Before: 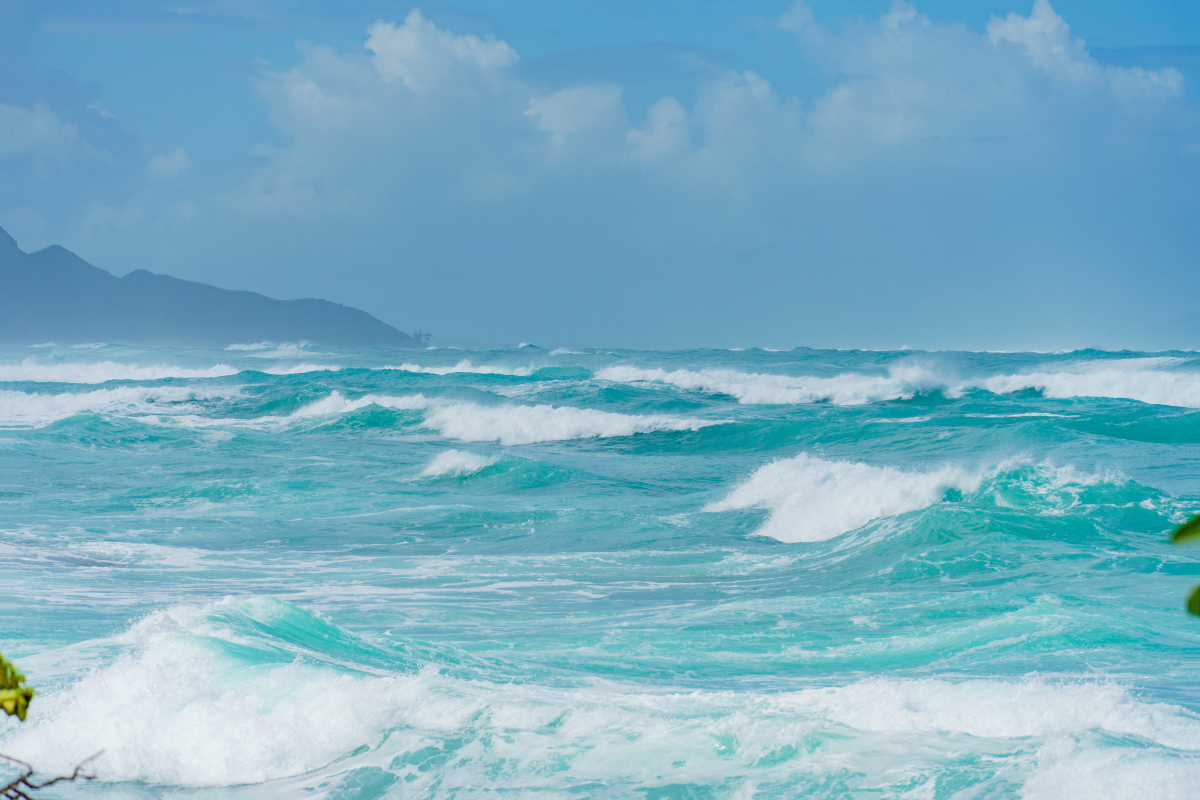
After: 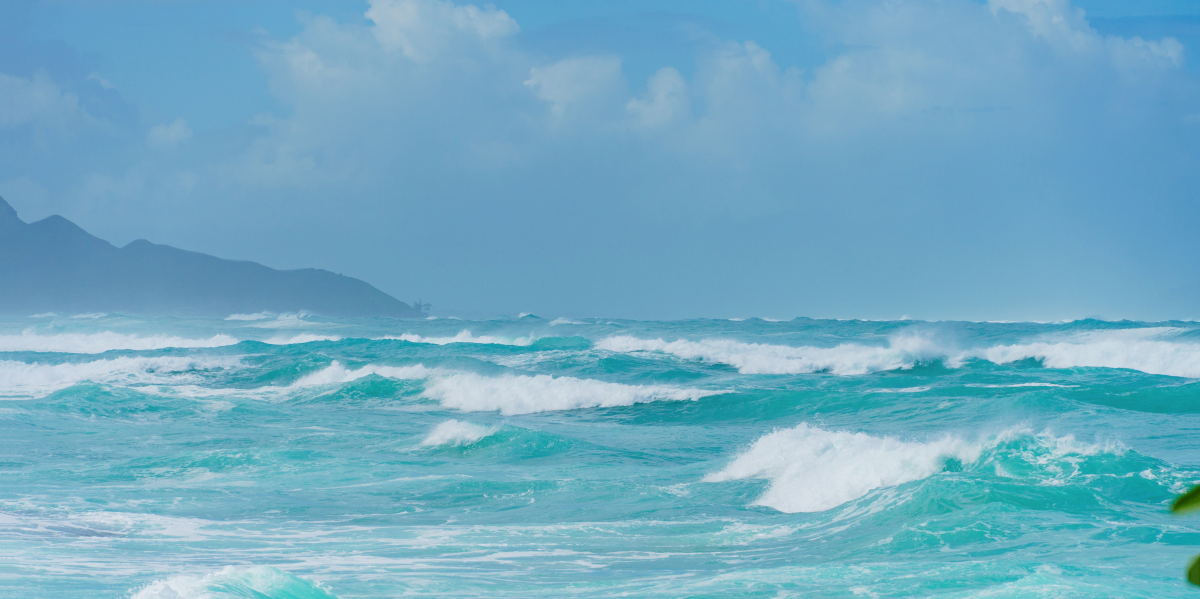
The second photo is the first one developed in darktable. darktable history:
crop: top 3.87%, bottom 21.155%
shadows and highlights: shadows -69.9, highlights 34.48, soften with gaussian
